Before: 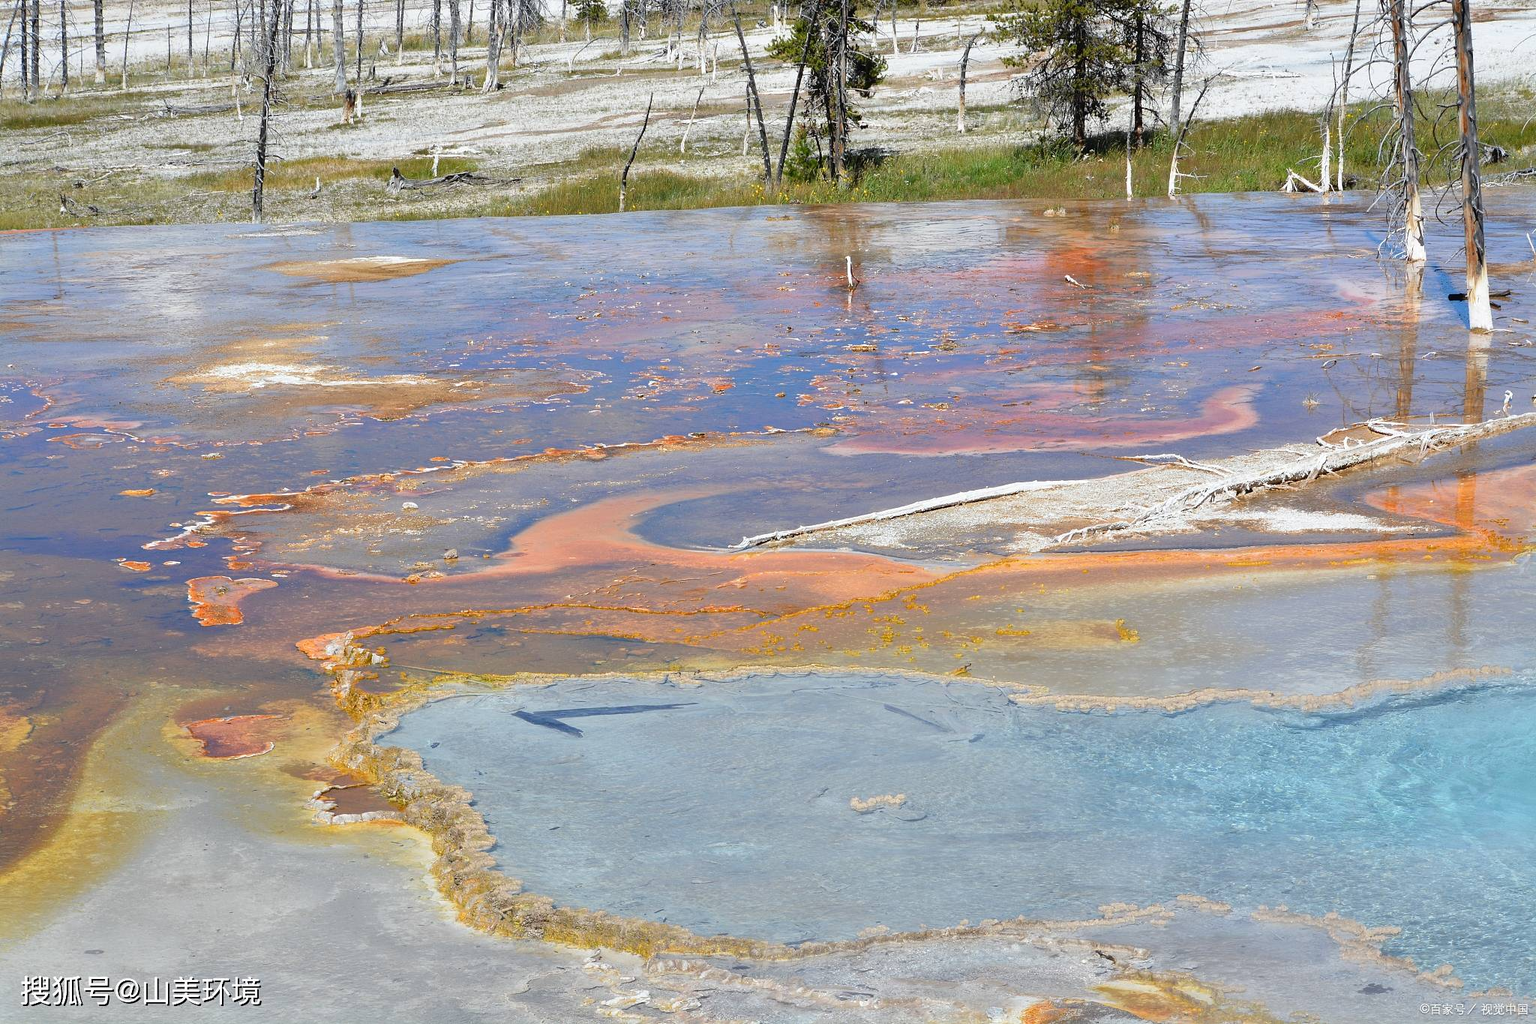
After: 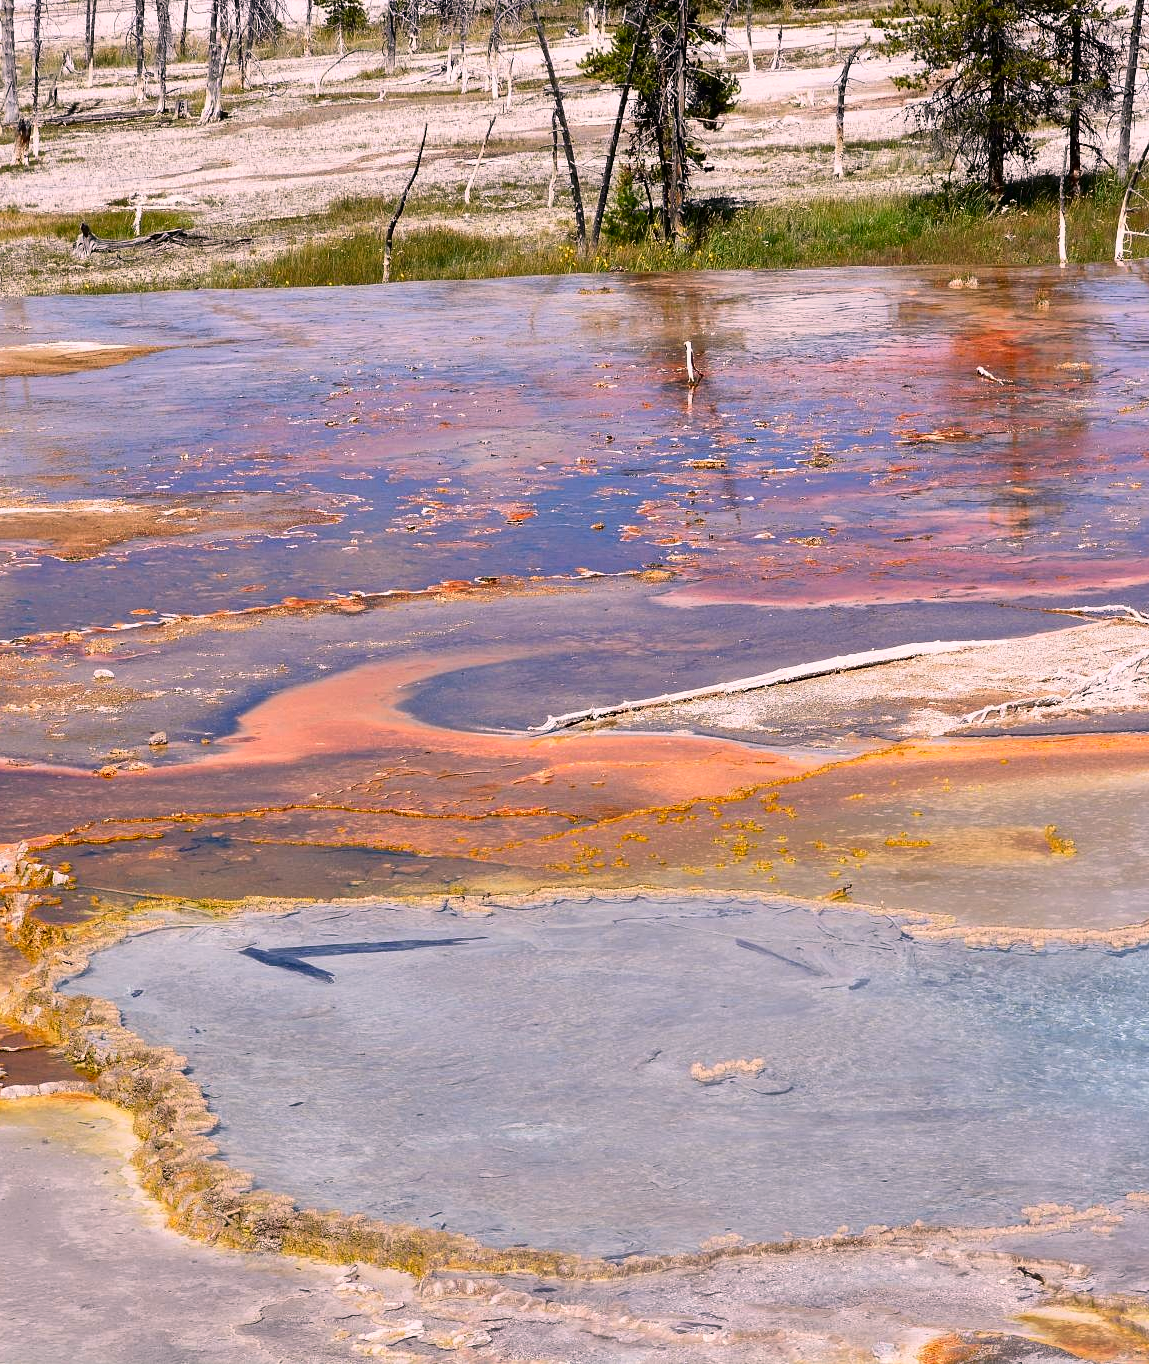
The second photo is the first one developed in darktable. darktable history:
crop: left 21.674%, right 22.086%
color correction: highlights a* 14.52, highlights b* 4.84
contrast brightness saturation: contrast 0.2, brightness -0.11, saturation 0.1
